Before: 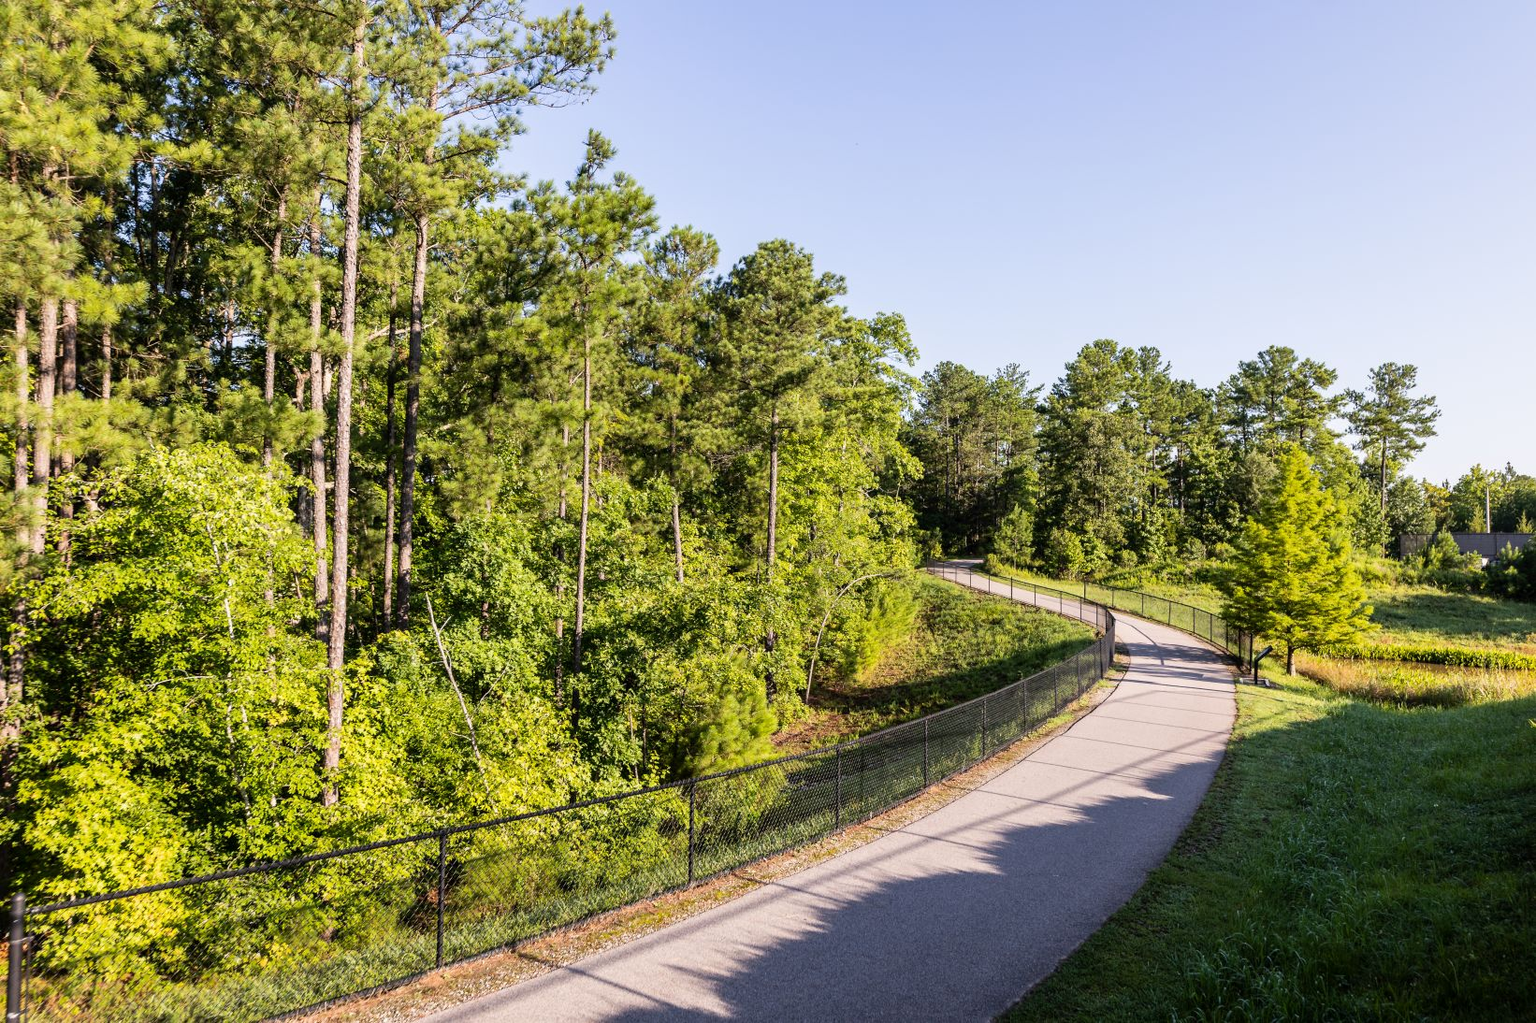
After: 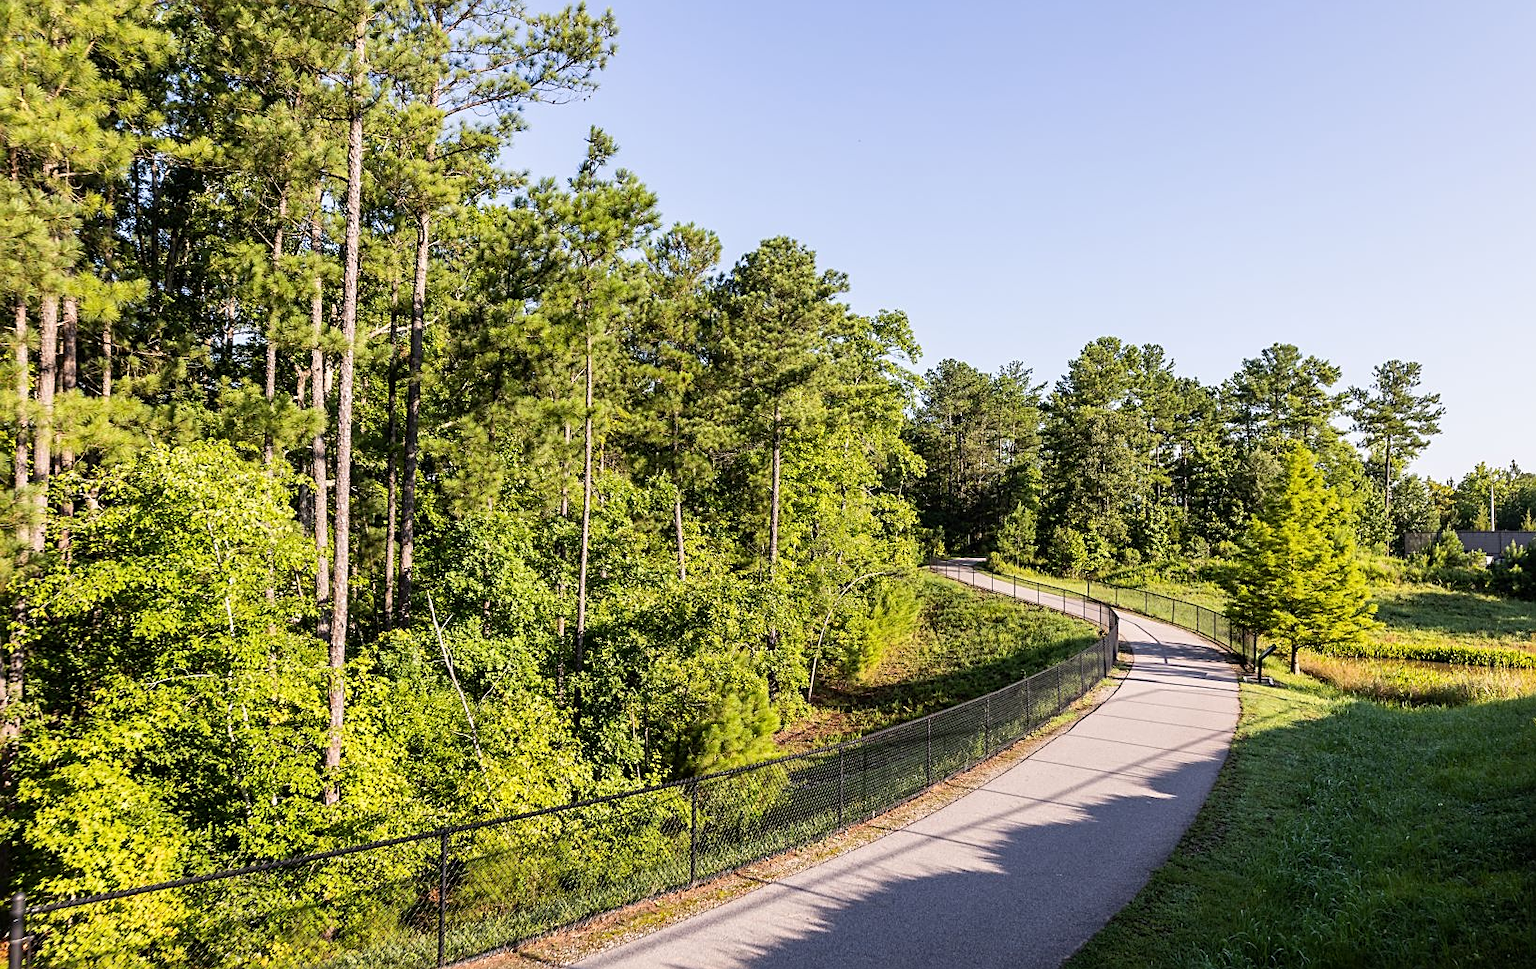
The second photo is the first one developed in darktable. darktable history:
sharpen: on, module defaults
crop: top 0.448%, right 0.264%, bottom 5.045%
